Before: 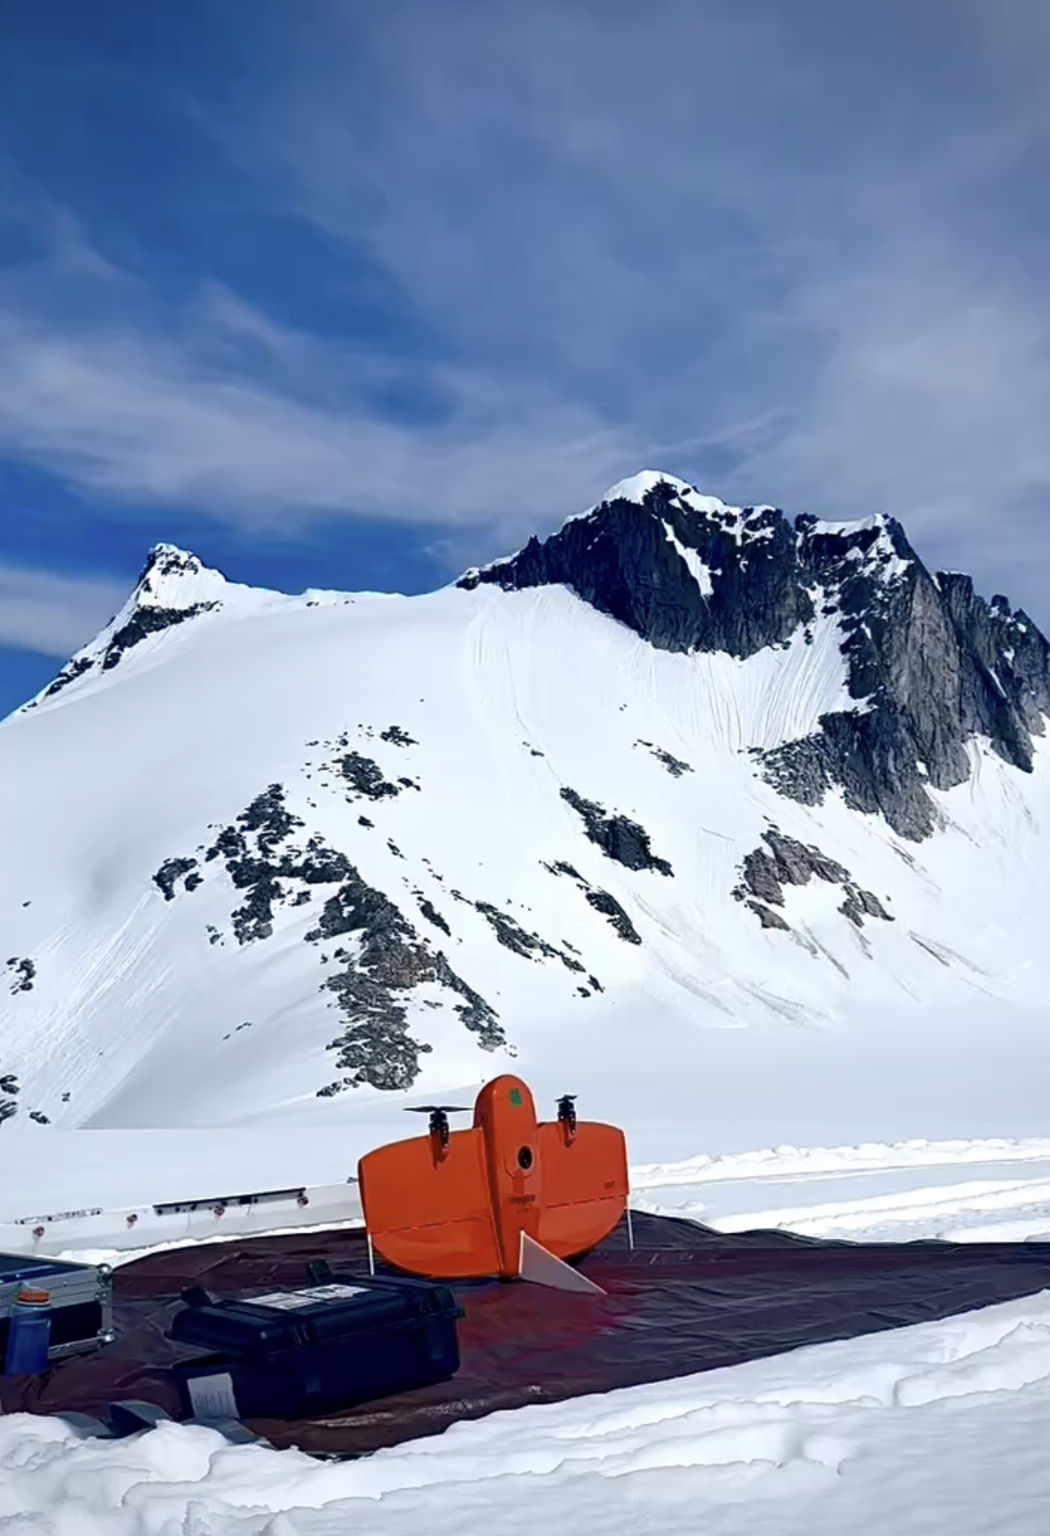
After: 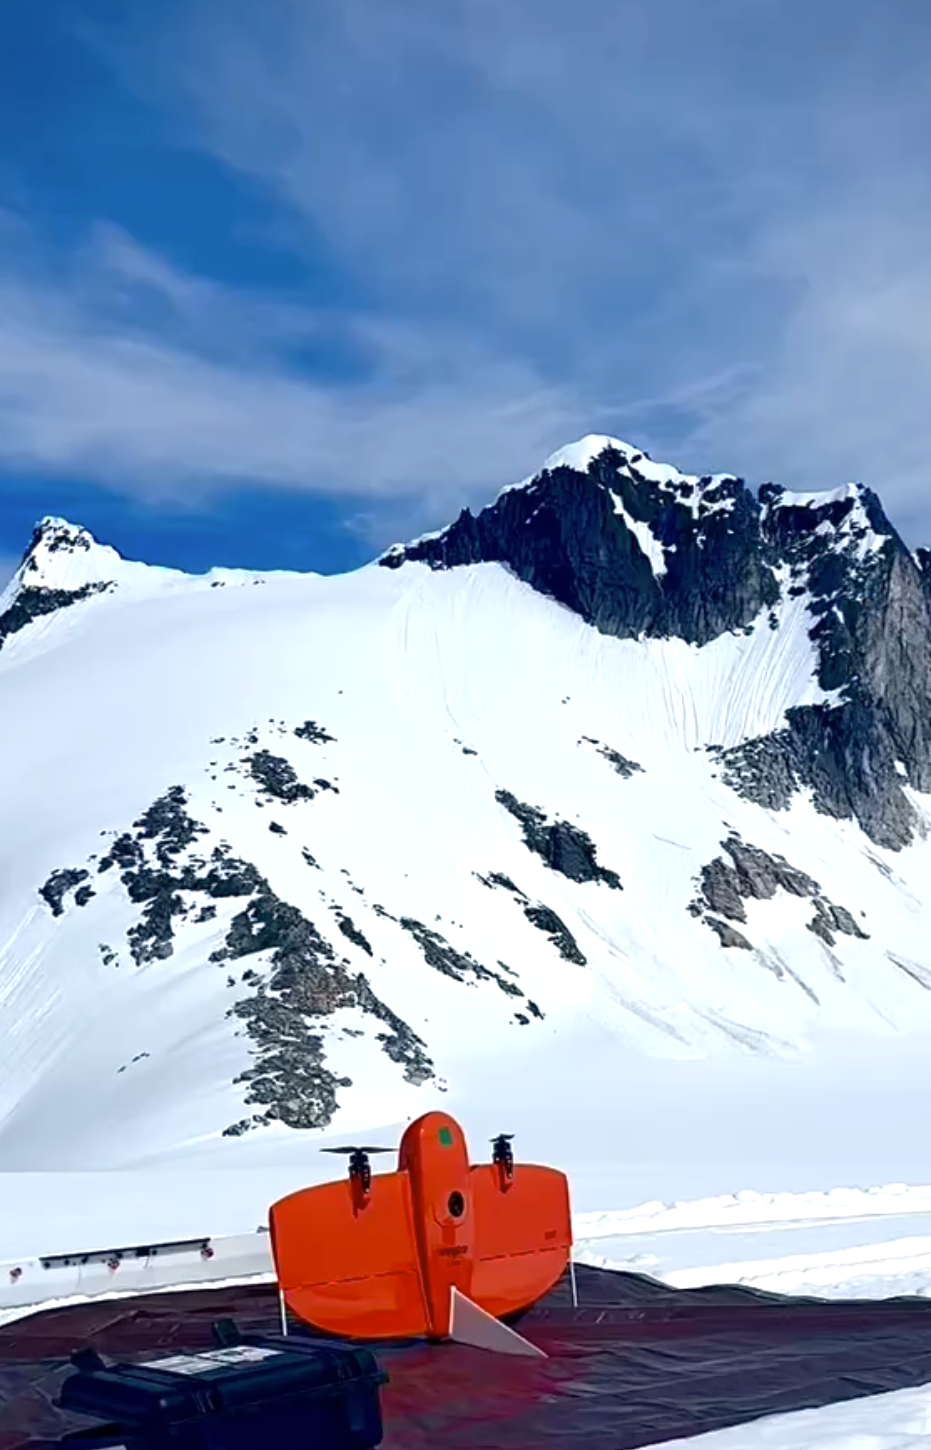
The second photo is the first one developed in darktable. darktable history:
crop: left 11.225%, top 5.381%, right 9.565%, bottom 10.314%
exposure: exposure 0.207 EV, compensate highlight preservation false
